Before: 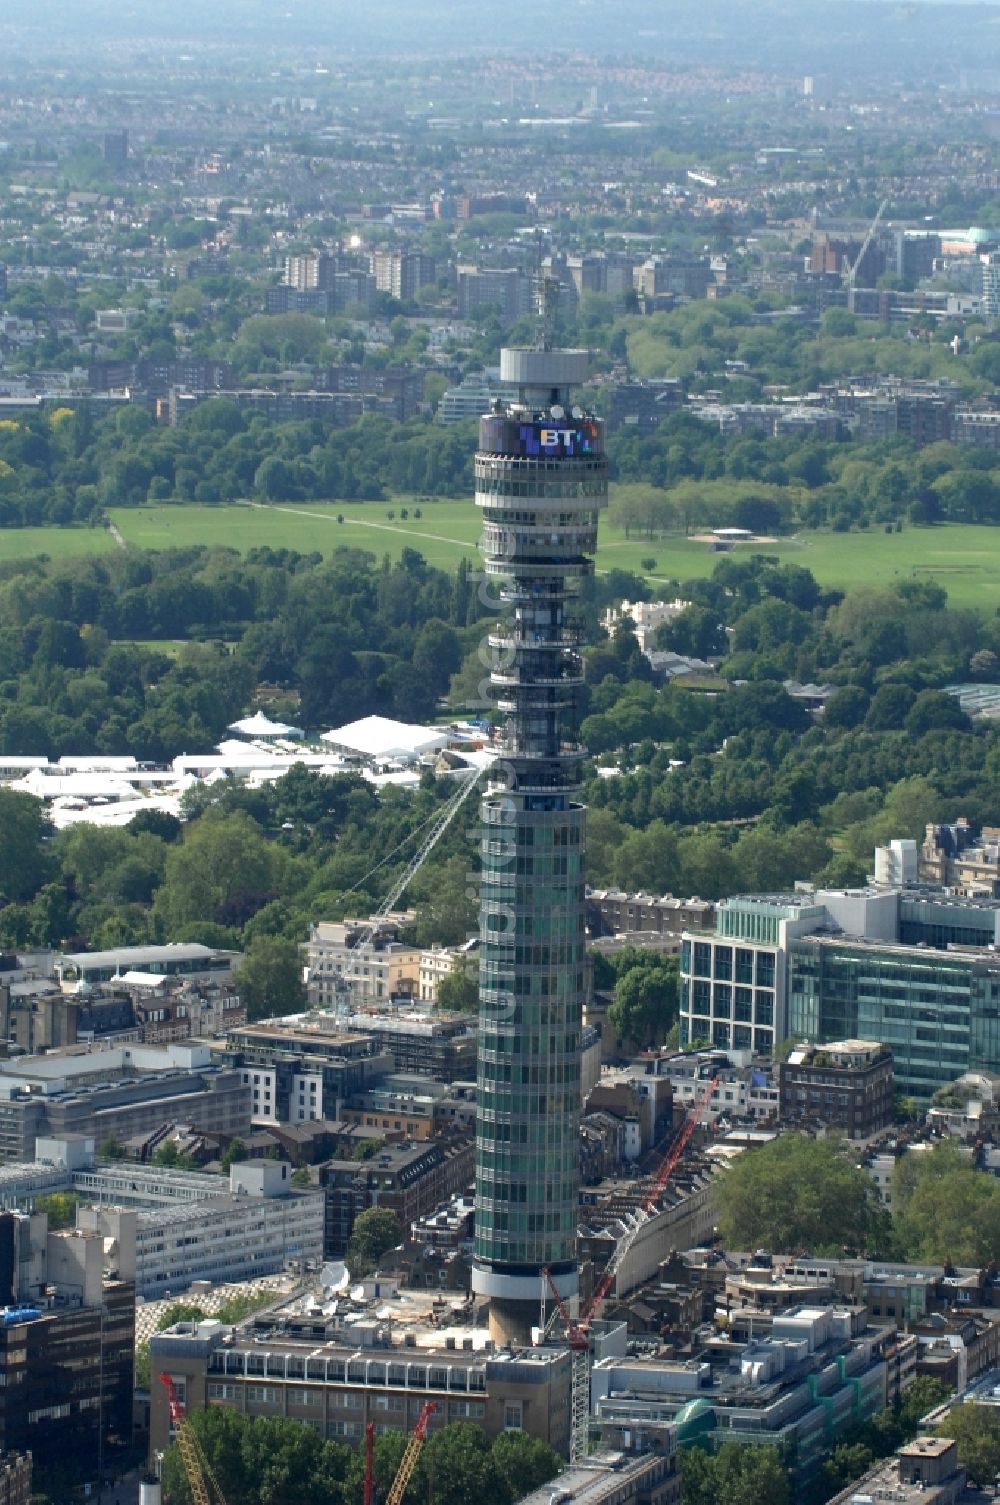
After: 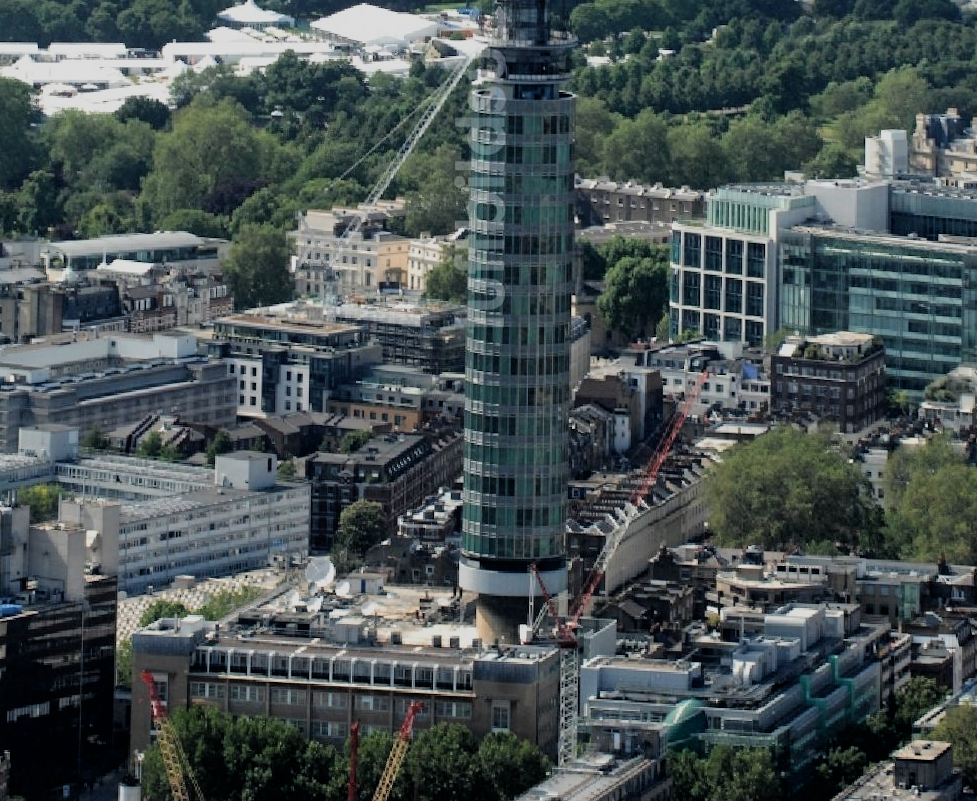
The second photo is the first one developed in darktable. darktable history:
filmic rgb: black relative exposure -5 EV, hardness 2.88, contrast 1.1, highlights saturation mix -20%
crop and rotate: top 46.237%
rotate and perspective: rotation 0.226°, lens shift (vertical) -0.042, crop left 0.023, crop right 0.982, crop top 0.006, crop bottom 0.994
